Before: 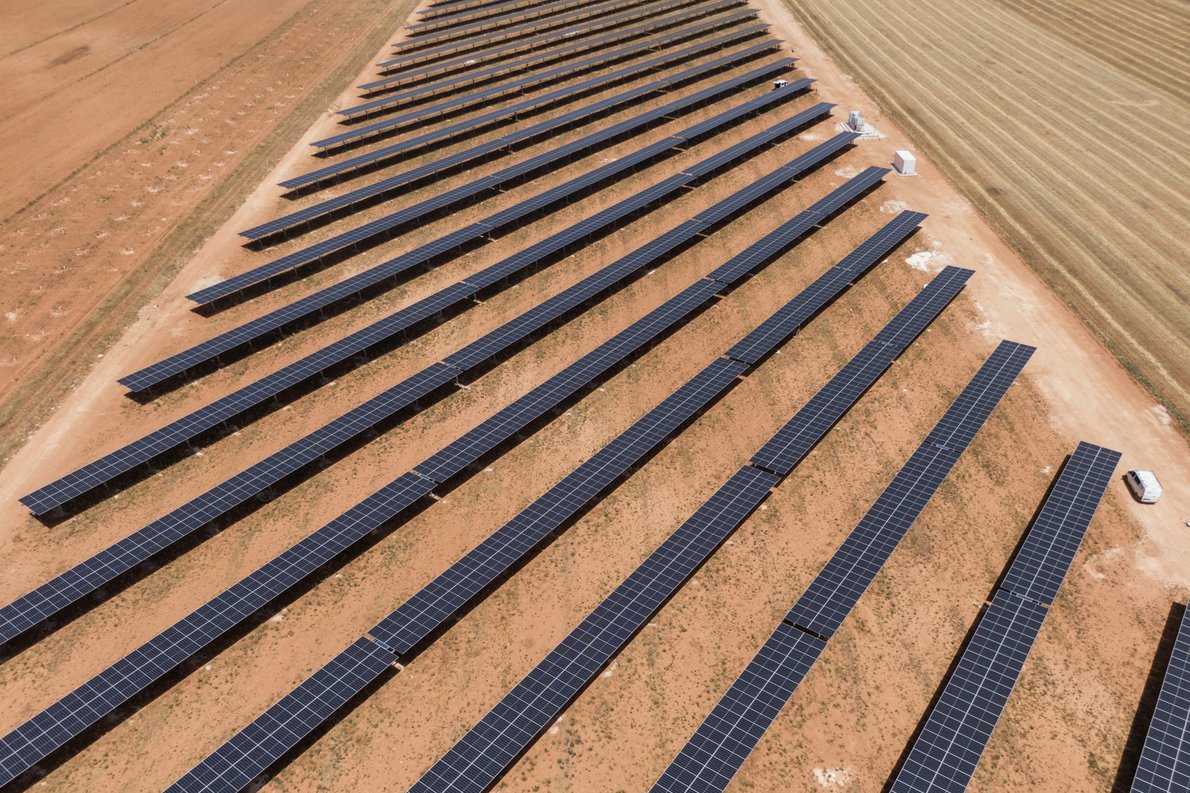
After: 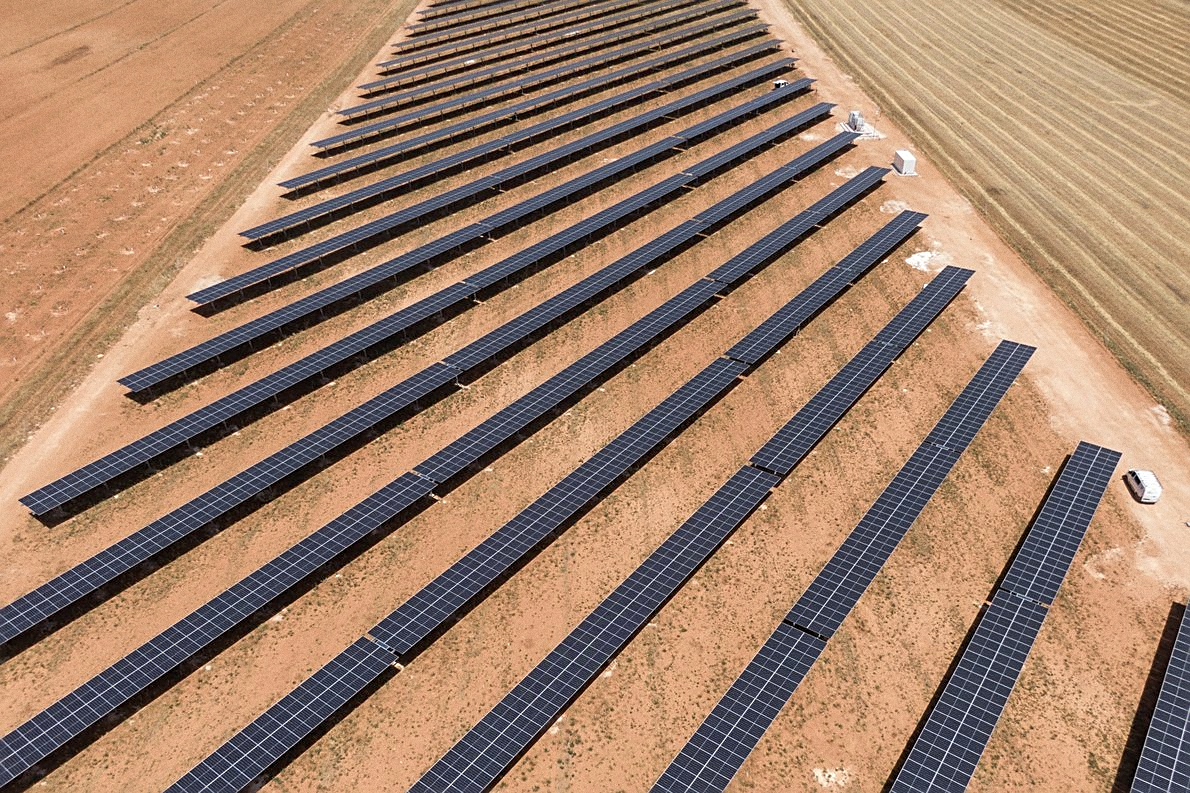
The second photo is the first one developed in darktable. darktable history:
grain: coarseness 0.09 ISO
exposure: exposure 0.161 EV, compensate highlight preservation false
sharpen: on, module defaults
